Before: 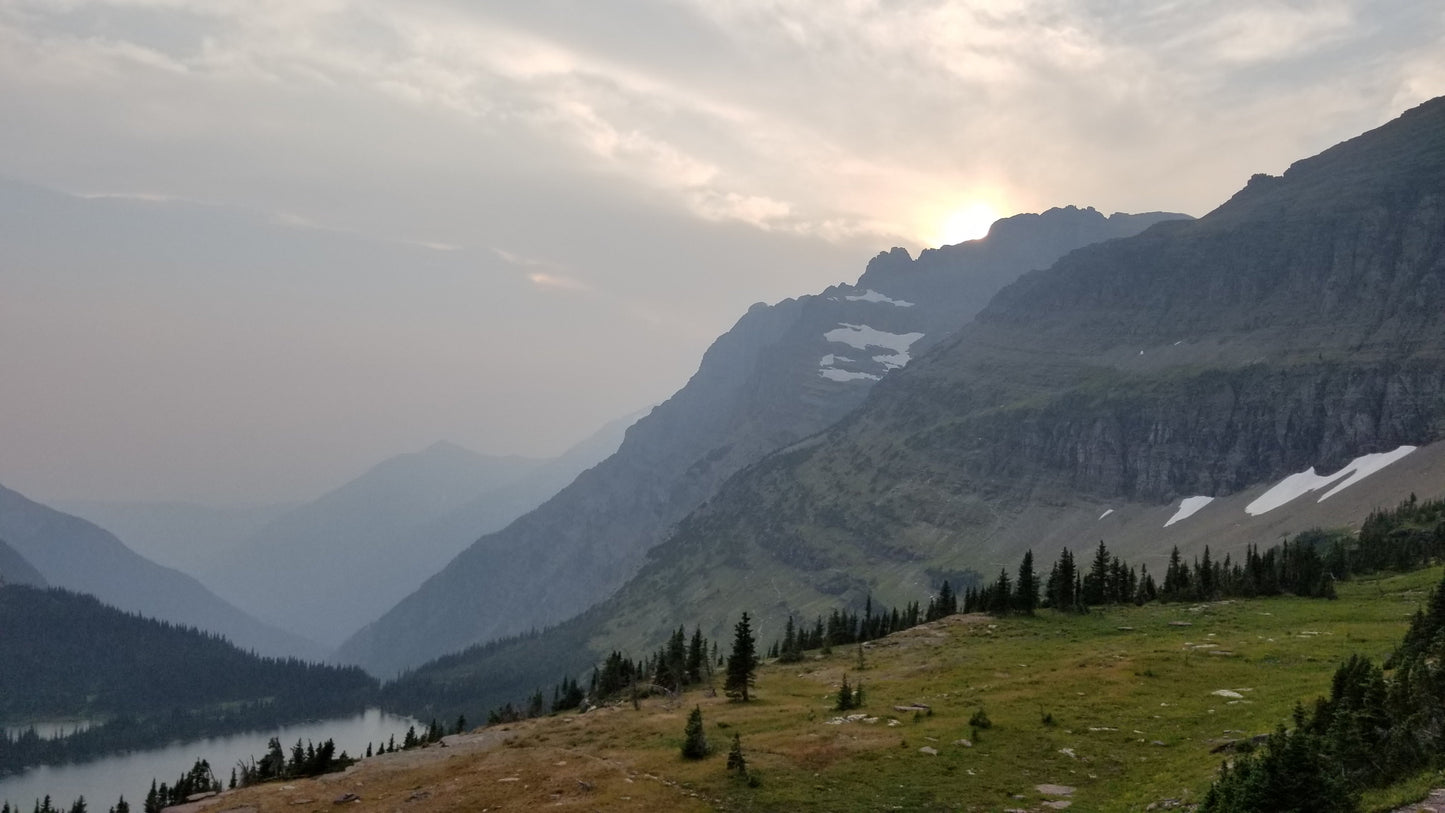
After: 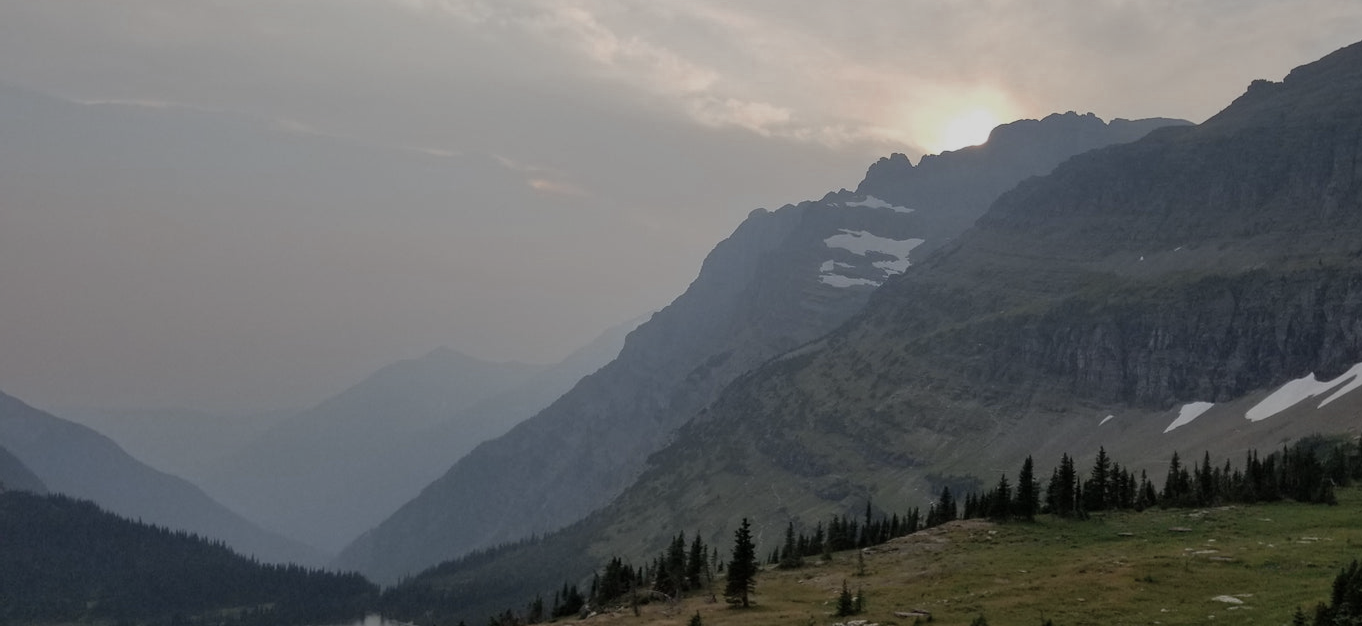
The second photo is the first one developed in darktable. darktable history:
crop and rotate: angle 0.03°, top 11.643%, right 5.651%, bottom 11.189%
exposure: exposure -0.582 EV, compensate highlight preservation false
color zones: curves: ch0 [(0, 0.5) (0.125, 0.4) (0.25, 0.5) (0.375, 0.4) (0.5, 0.4) (0.625, 0.6) (0.75, 0.6) (0.875, 0.5)]; ch1 [(0, 0.35) (0.125, 0.45) (0.25, 0.35) (0.375, 0.35) (0.5, 0.35) (0.625, 0.35) (0.75, 0.45) (0.875, 0.35)]; ch2 [(0, 0.6) (0.125, 0.5) (0.25, 0.5) (0.375, 0.6) (0.5, 0.6) (0.625, 0.5) (0.75, 0.5) (0.875, 0.5)]
